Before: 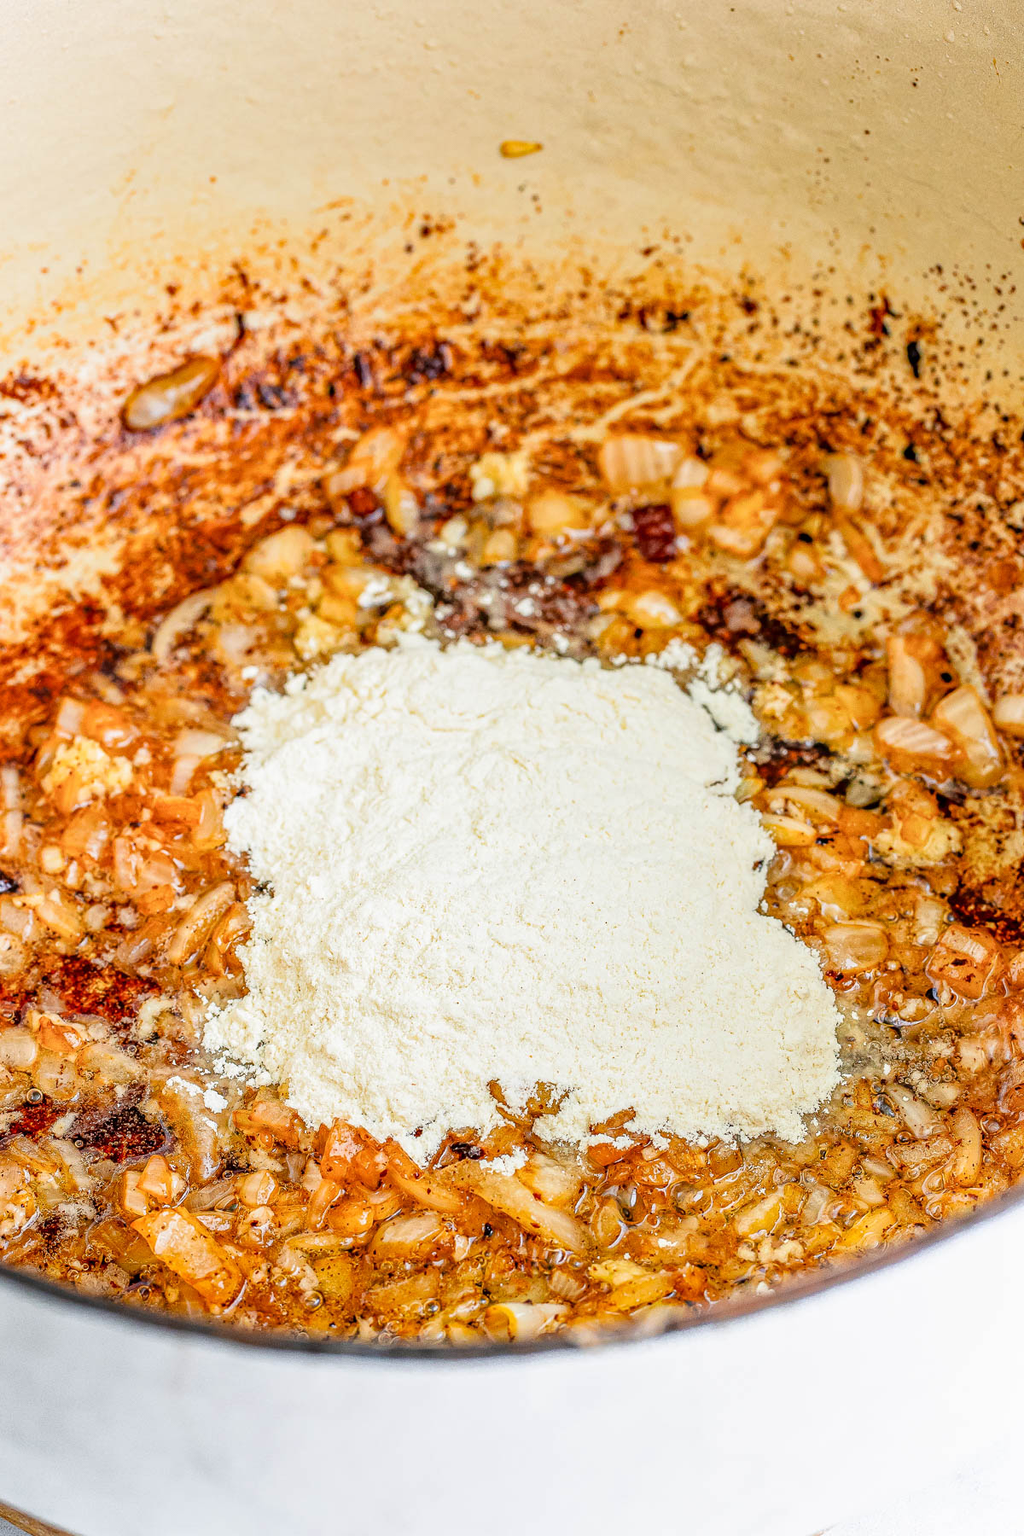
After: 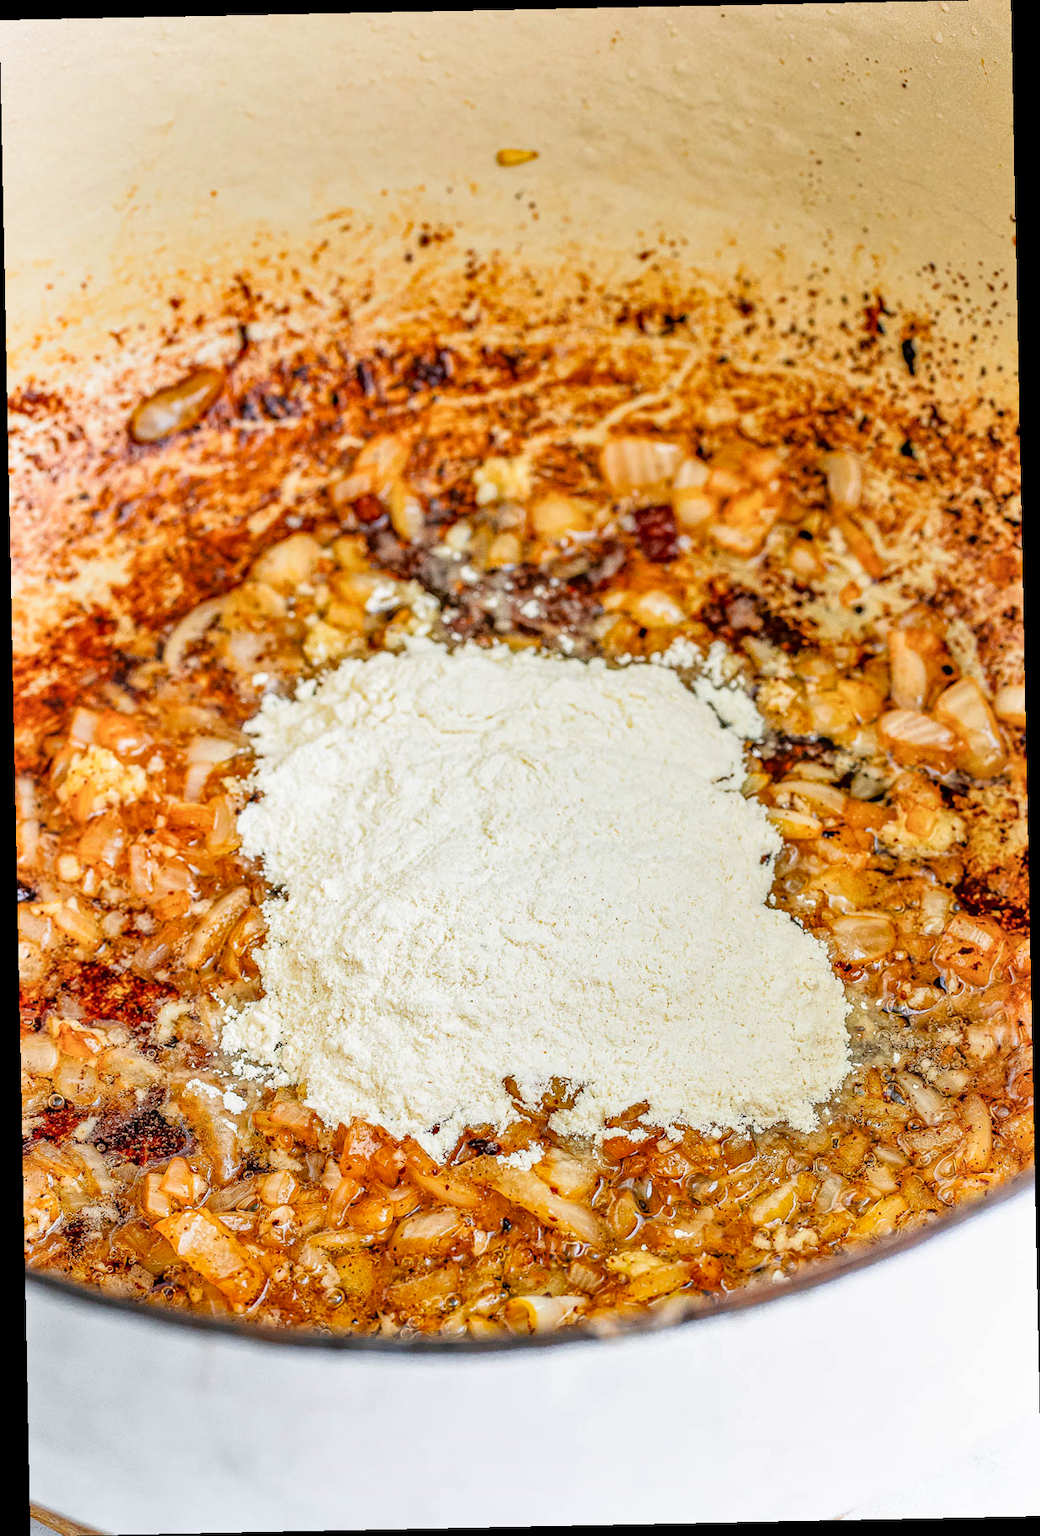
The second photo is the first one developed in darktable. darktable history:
shadows and highlights: shadows 49, highlights -41, soften with gaussian
rotate and perspective: rotation -1.17°, automatic cropping off
